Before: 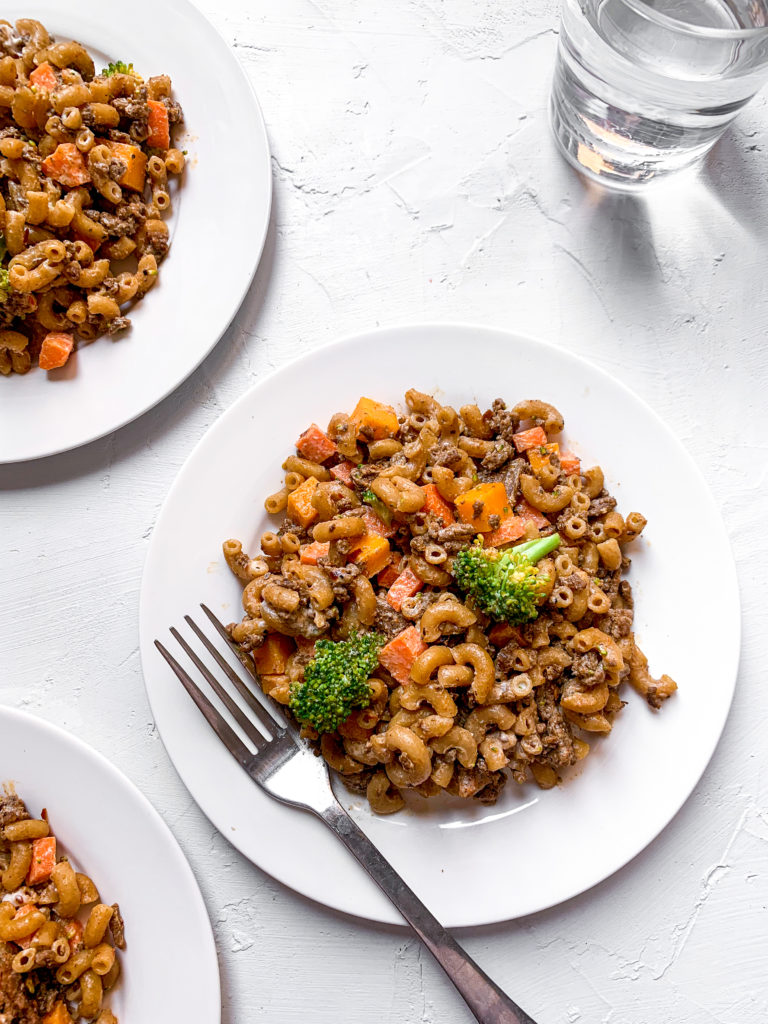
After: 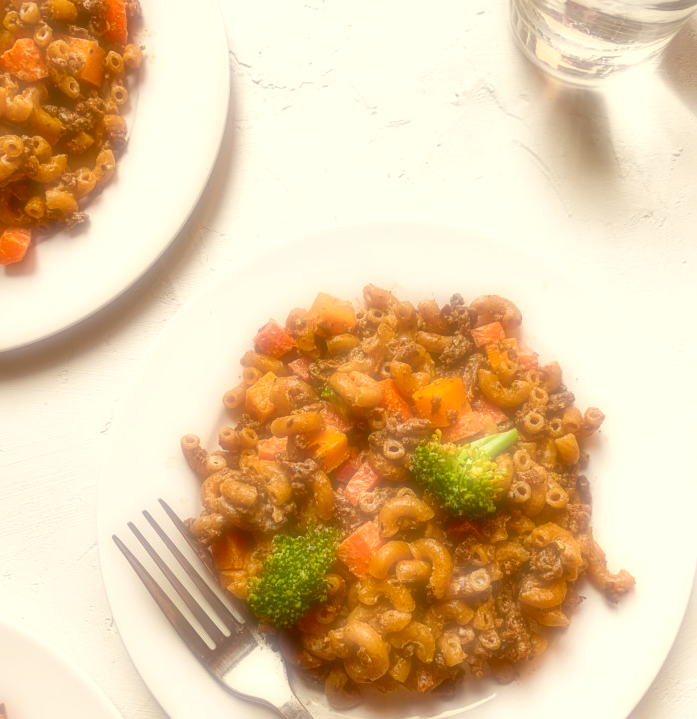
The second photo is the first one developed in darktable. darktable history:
exposure: exposure 0.207 EV, compensate highlight preservation false
color correction: highlights a* 1.12, highlights b* 24.26, shadows a* 15.58, shadows b* 24.26
soften: on, module defaults
crop: left 5.596%, top 10.314%, right 3.534%, bottom 19.395%
